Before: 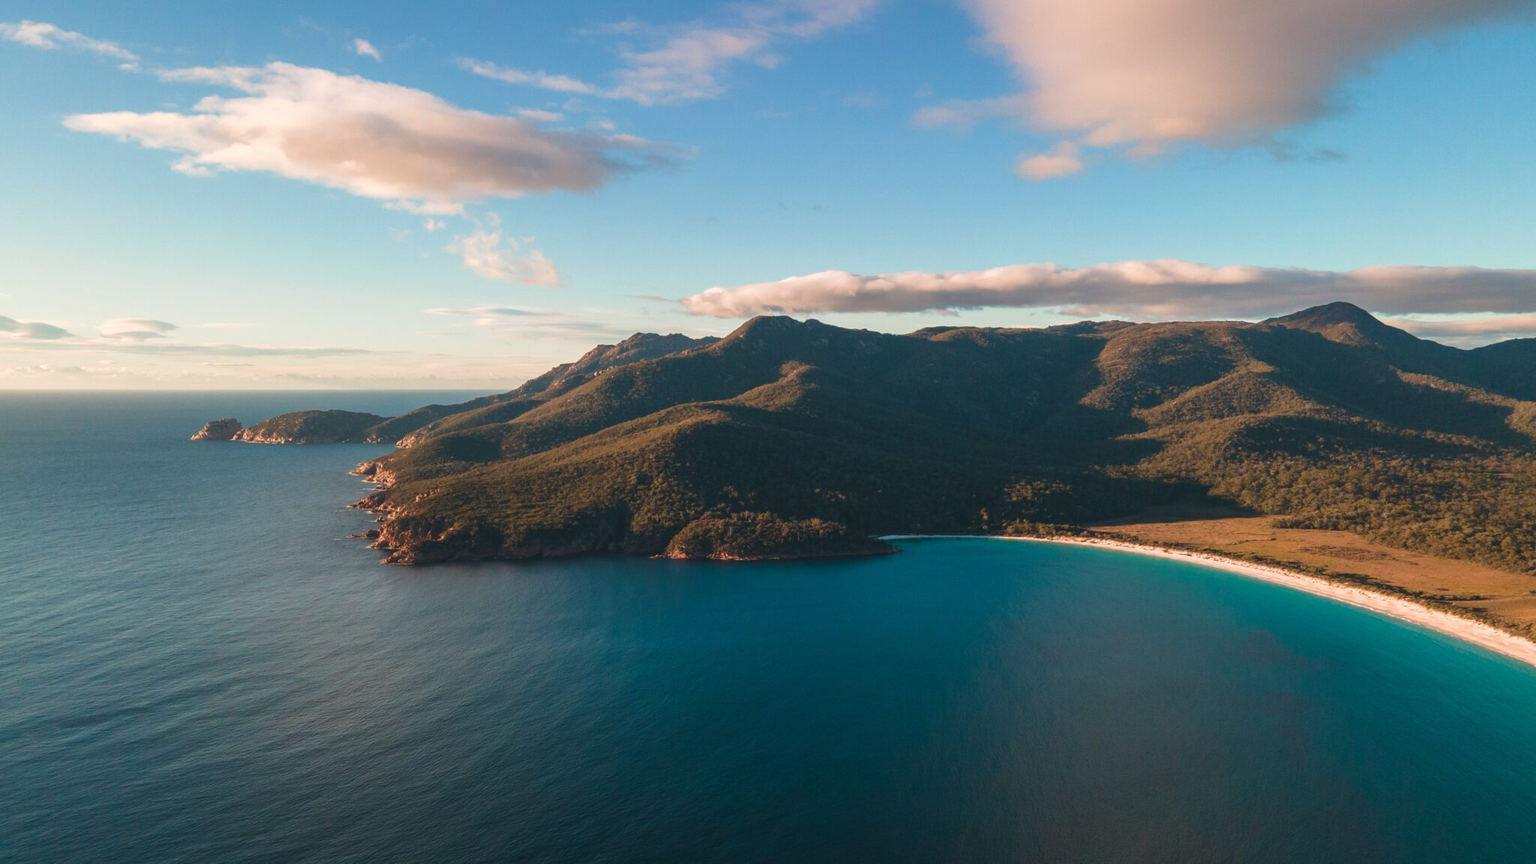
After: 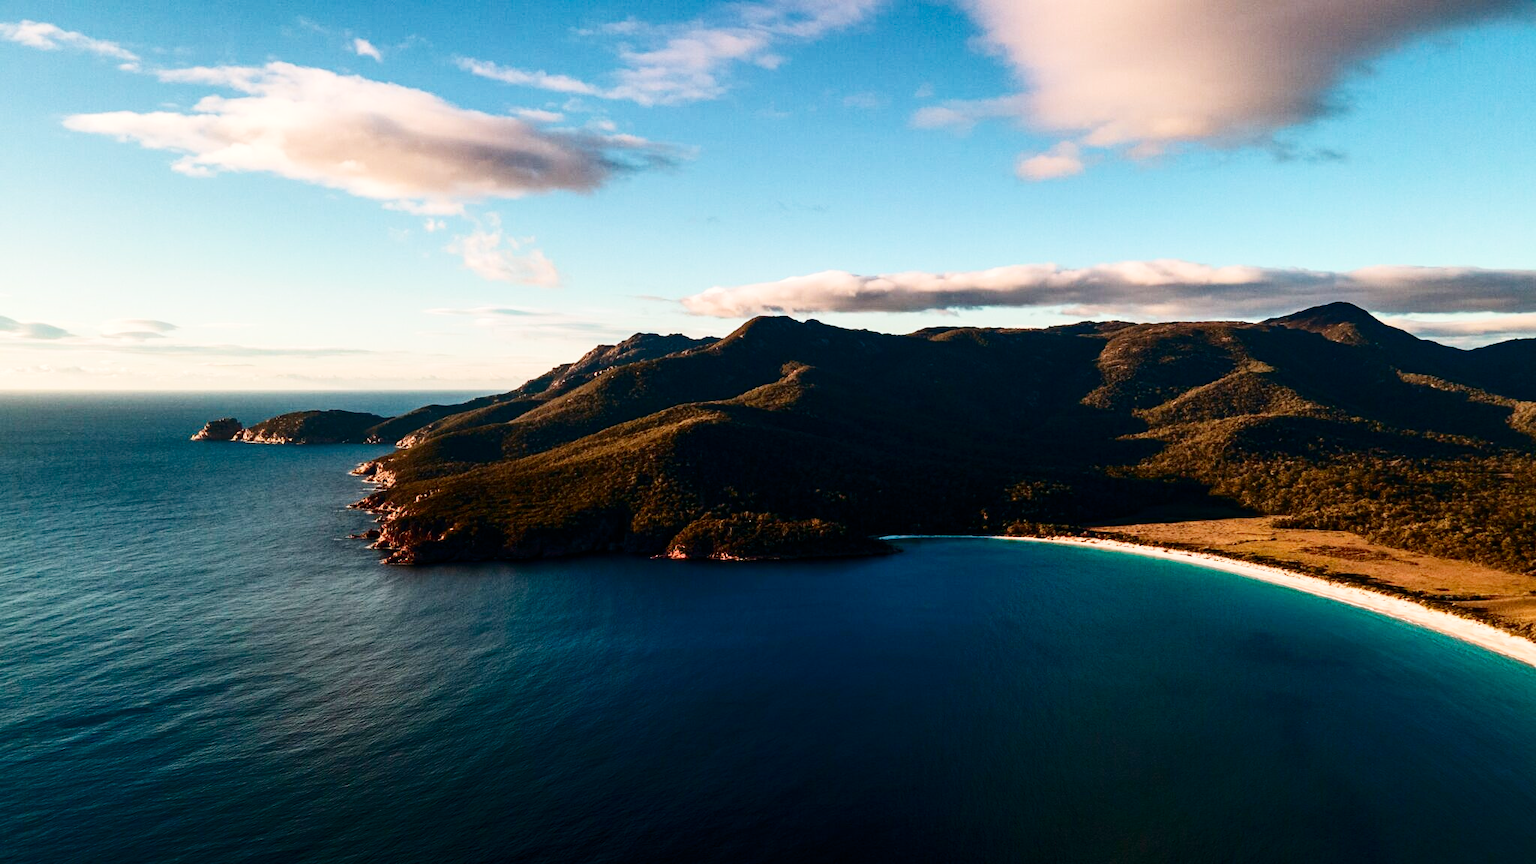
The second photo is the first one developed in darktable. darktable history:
contrast brightness saturation: contrast 0.32, brightness -0.08, saturation 0.17
haze removal: compatibility mode true, adaptive false
sigmoid: skew -0.2, preserve hue 0%, red attenuation 0.1, red rotation 0.035, green attenuation 0.1, green rotation -0.017, blue attenuation 0.15, blue rotation -0.052, base primaries Rec2020
shadows and highlights: shadows 35, highlights -35, soften with gaussian
levels: mode automatic, black 0.023%, white 99.97%, levels [0.062, 0.494, 0.925]
tone equalizer: on, module defaults
